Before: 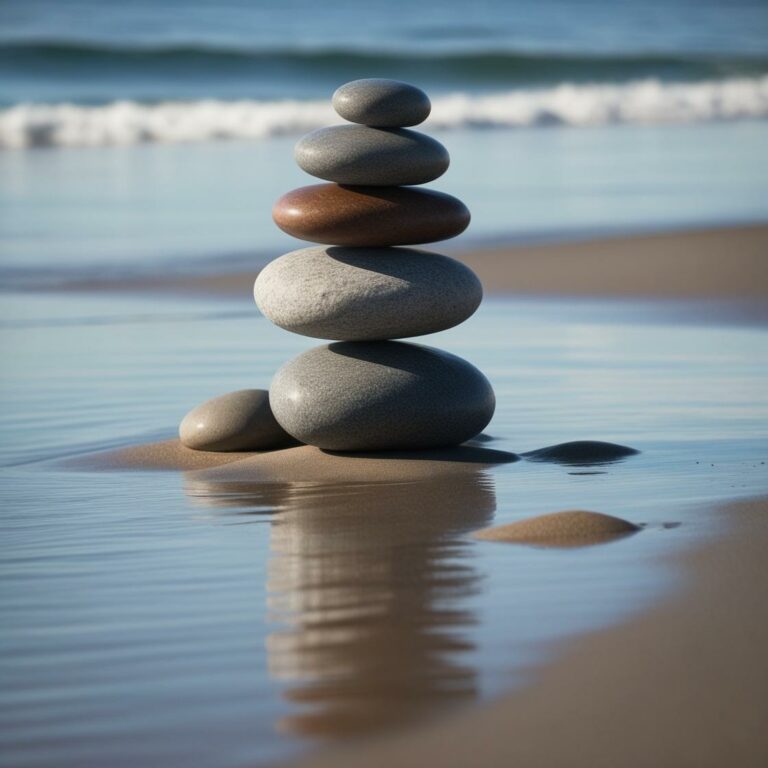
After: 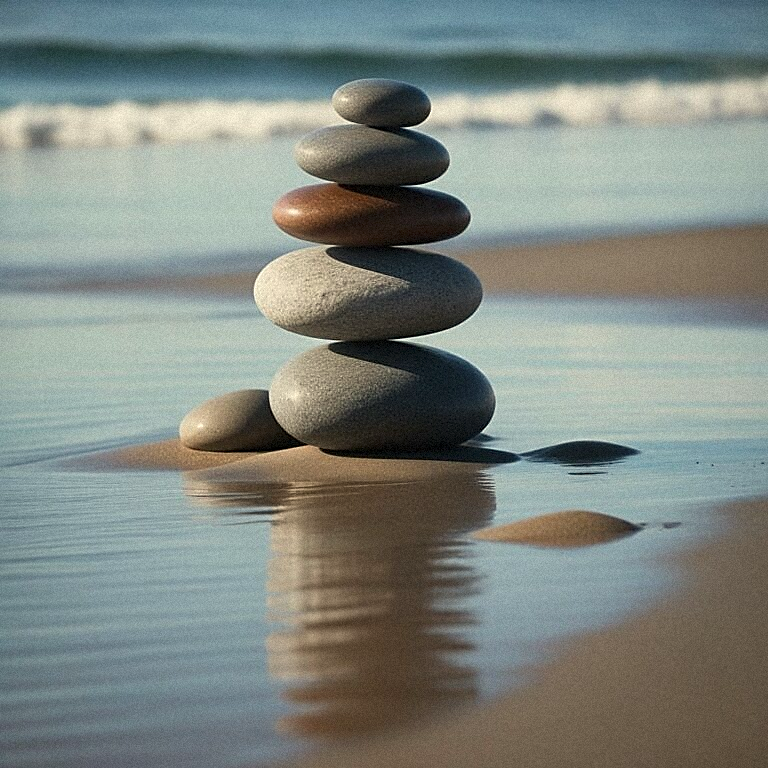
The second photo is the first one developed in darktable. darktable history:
sharpen: radius 1.4, amount 1.25, threshold 0.7
white balance: red 1.029, blue 0.92
grain: mid-tones bias 0%
